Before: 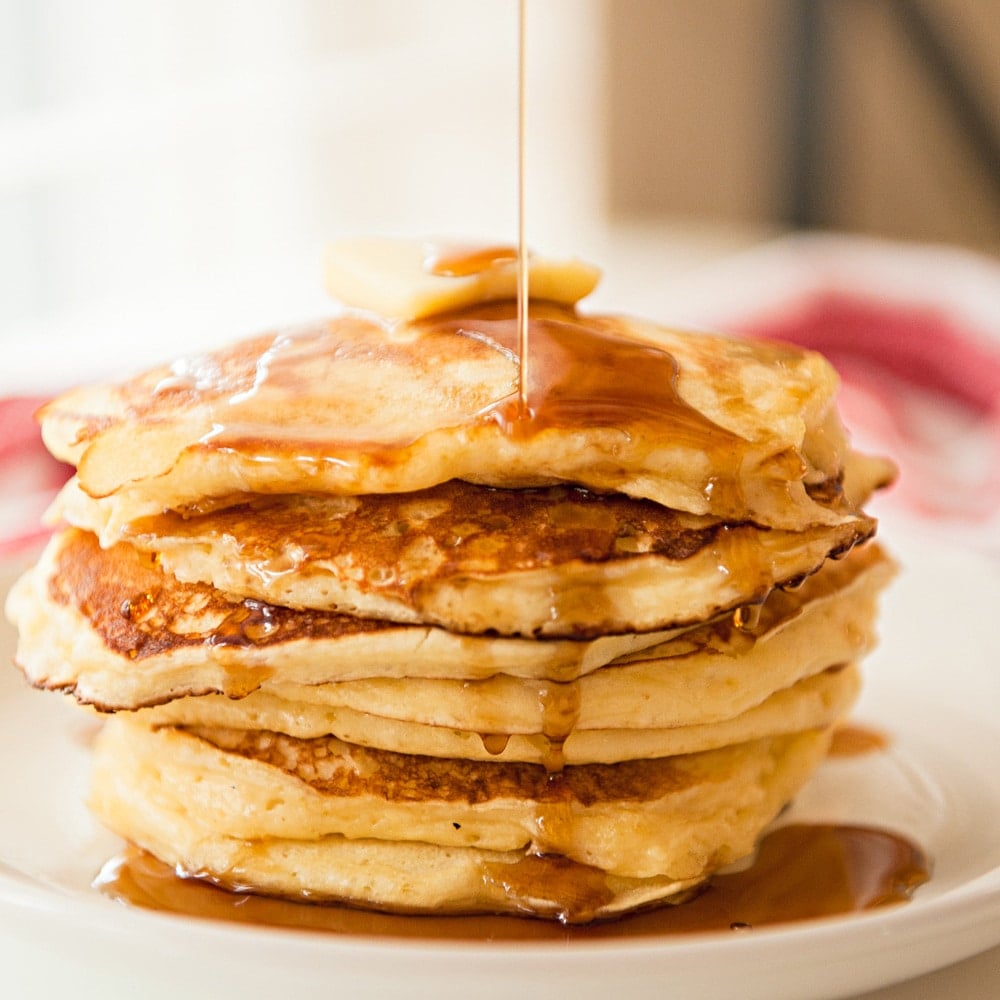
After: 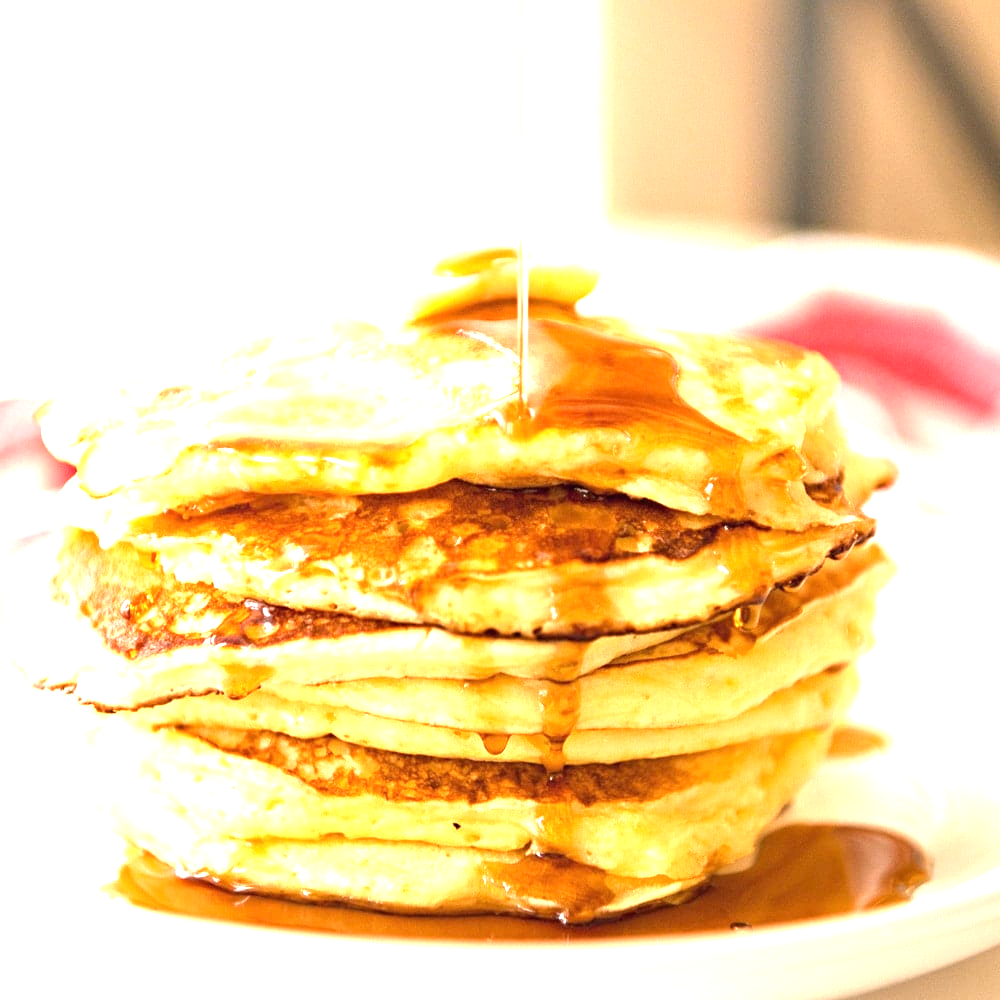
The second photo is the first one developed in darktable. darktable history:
exposure: black level correction 0, exposure 1.406 EV, compensate exposure bias true, compensate highlight preservation false
